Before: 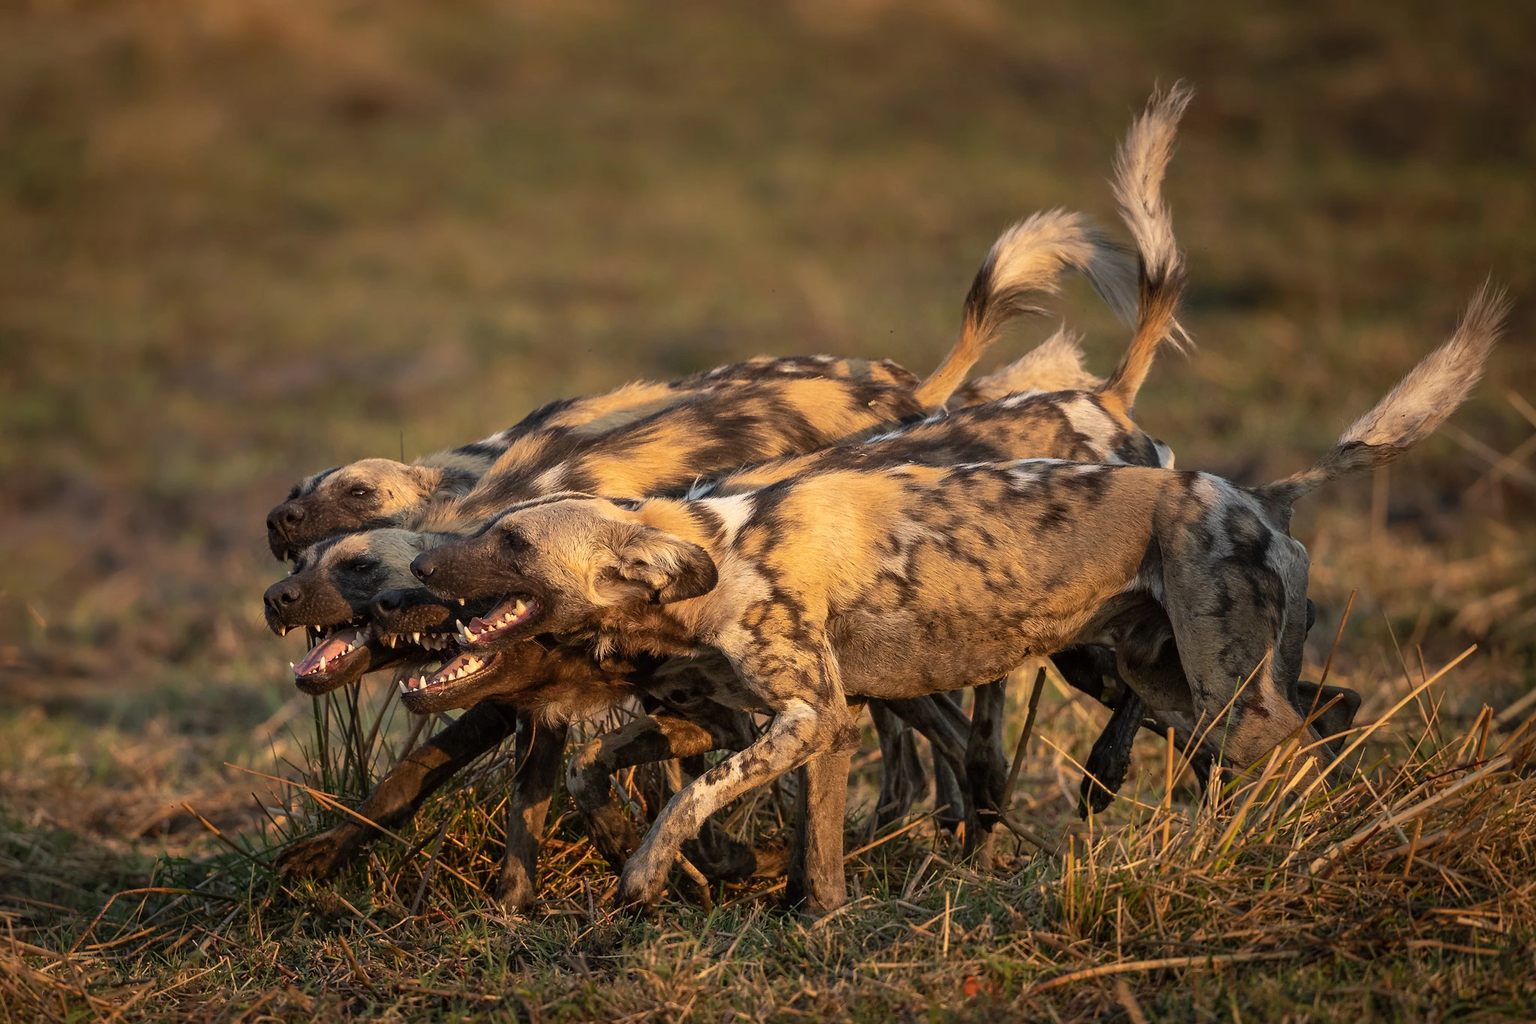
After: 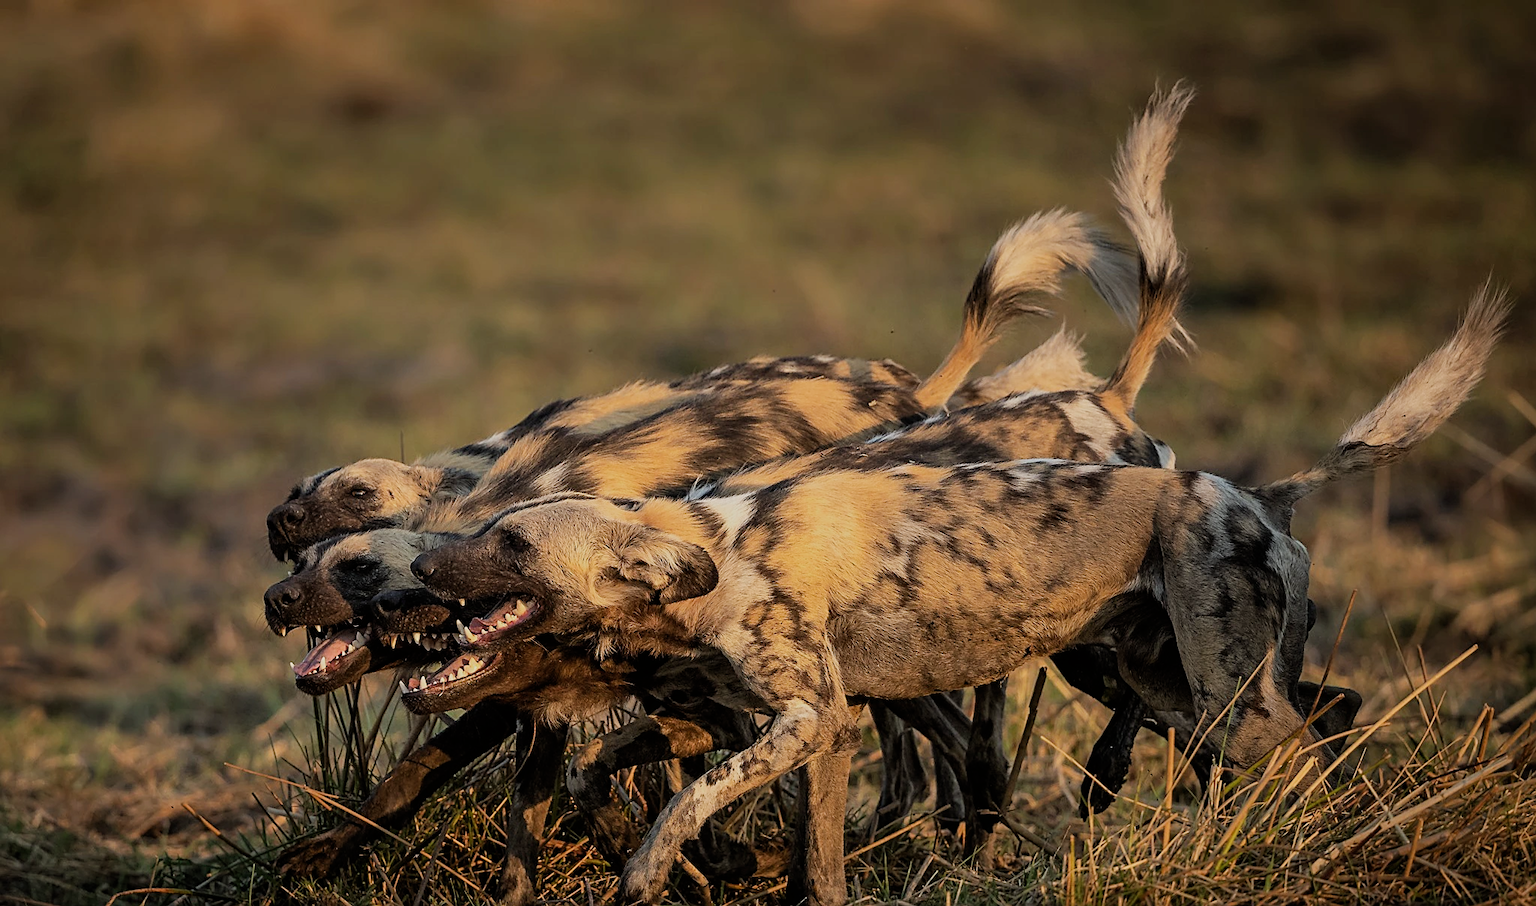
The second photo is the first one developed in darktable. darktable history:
white balance: red 0.978, blue 0.999
crop and rotate: top 0%, bottom 11.49%
filmic rgb: black relative exposure -7.65 EV, white relative exposure 4.56 EV, hardness 3.61, contrast 1.05
sharpen: on, module defaults
